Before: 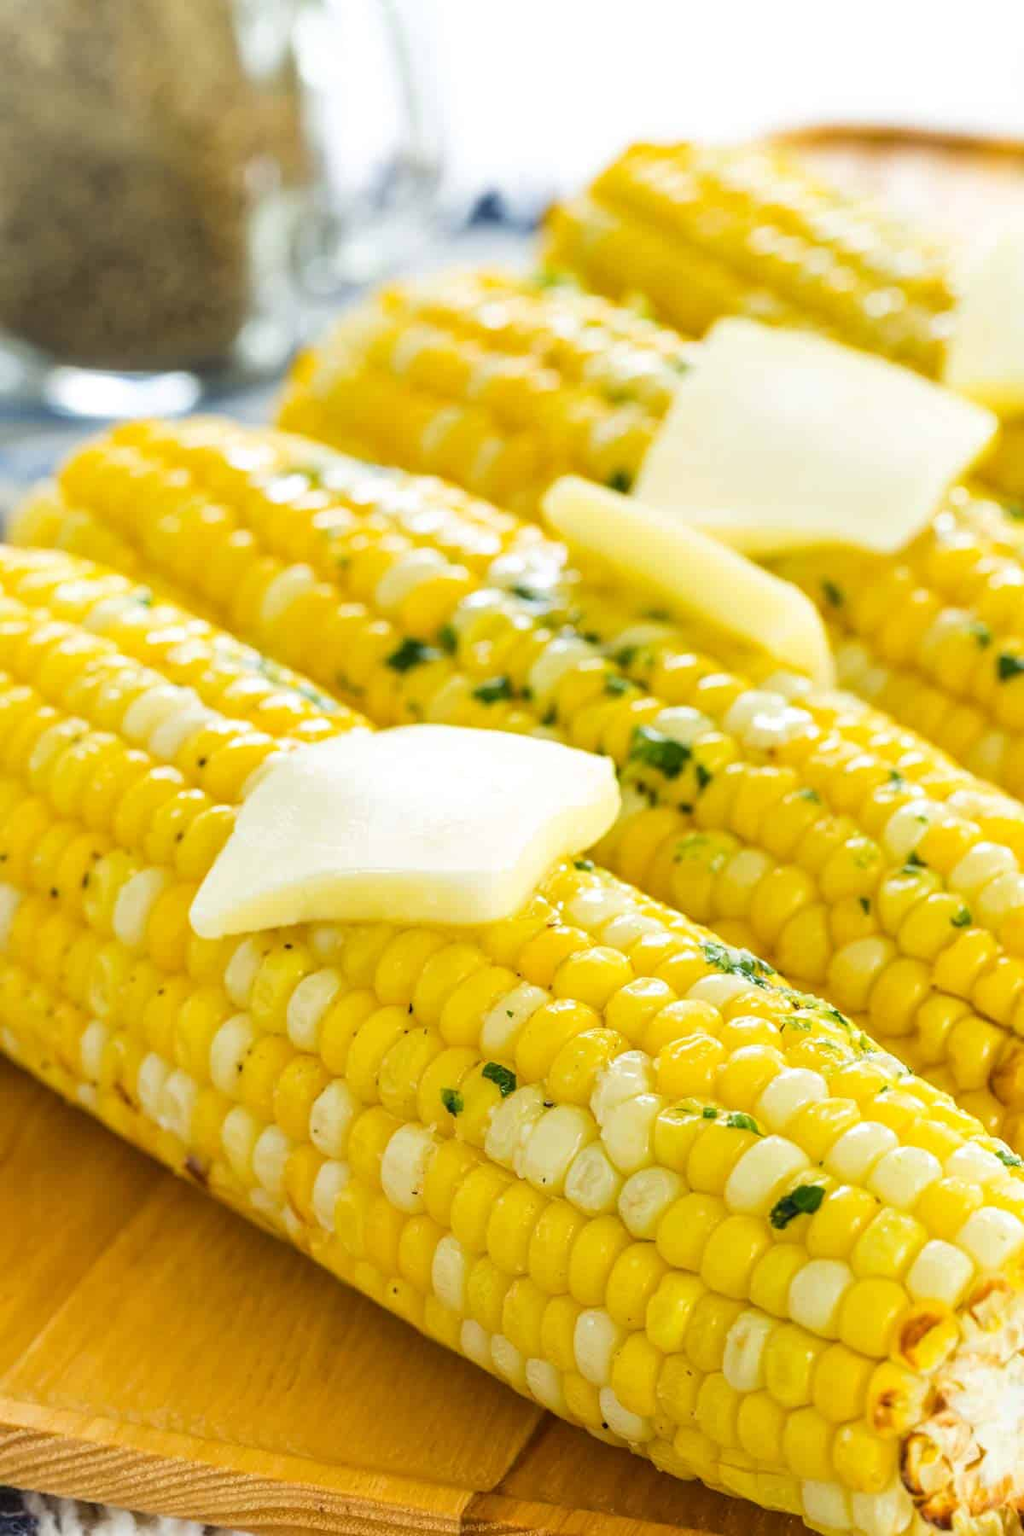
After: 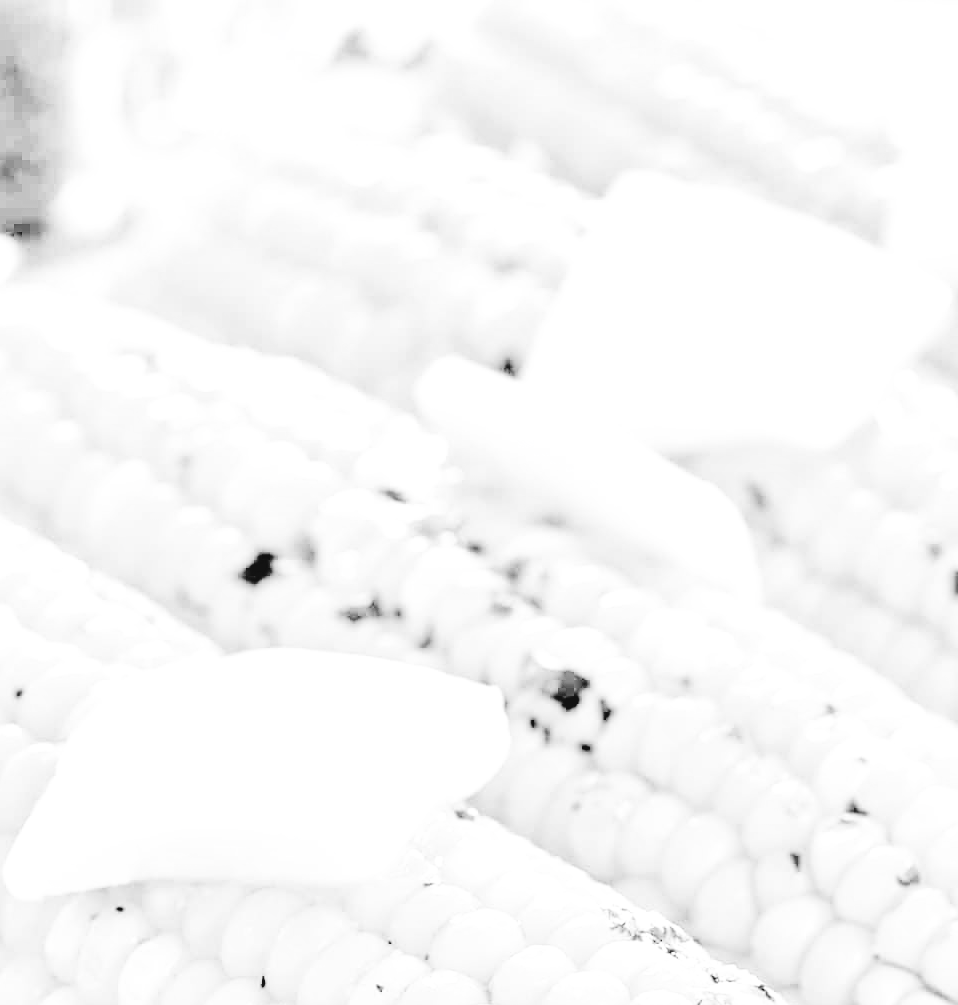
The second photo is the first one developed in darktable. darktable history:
sharpen: radius 1.899, amount 0.392, threshold 1.153
base curve: curves: ch0 [(0, 0.003) (0.001, 0.002) (0.006, 0.004) (0.02, 0.022) (0.048, 0.086) (0.094, 0.234) (0.162, 0.431) (0.258, 0.629) (0.385, 0.8) (0.548, 0.918) (0.751, 0.988) (1, 1)], preserve colors none
crop: left 18.243%, top 11.118%, right 1.92%, bottom 33.015%
tone curve: curves: ch0 [(0, 0) (0.003, 0.047) (0.011, 0.05) (0.025, 0.053) (0.044, 0.057) (0.069, 0.062) (0.1, 0.084) (0.136, 0.115) (0.177, 0.159) (0.224, 0.216) (0.277, 0.289) (0.335, 0.382) (0.399, 0.474) (0.468, 0.561) (0.543, 0.636) (0.623, 0.705) (0.709, 0.778) (0.801, 0.847) (0.898, 0.916) (1, 1)], preserve colors none
contrast brightness saturation: contrast 0.053, brightness 0.068, saturation 0.01
exposure: black level correction 0.032, exposure 0.326 EV, compensate highlight preservation false
color calibration: output gray [0.22, 0.42, 0.37, 0], illuminant same as pipeline (D50), adaptation XYZ, x 0.345, y 0.358, temperature 5005.25 K
tone equalizer: -7 EV 0.155 EV, -6 EV 0.596 EV, -5 EV 1.13 EV, -4 EV 1.37 EV, -3 EV 1.12 EV, -2 EV 0.6 EV, -1 EV 0.155 EV, smoothing diameter 2.16%, edges refinement/feathering 20.3, mask exposure compensation -1.57 EV, filter diffusion 5
